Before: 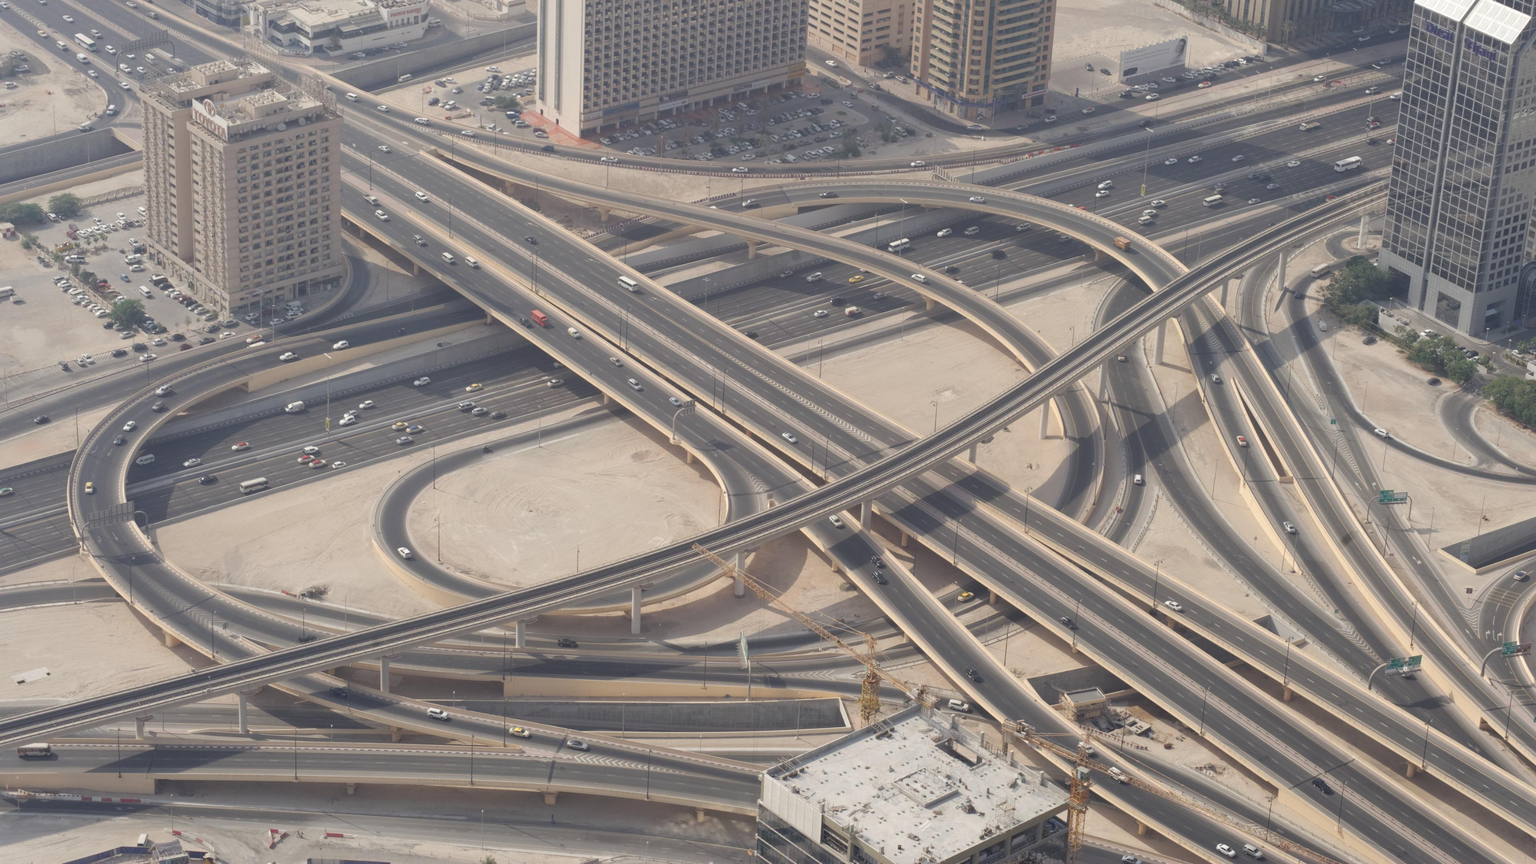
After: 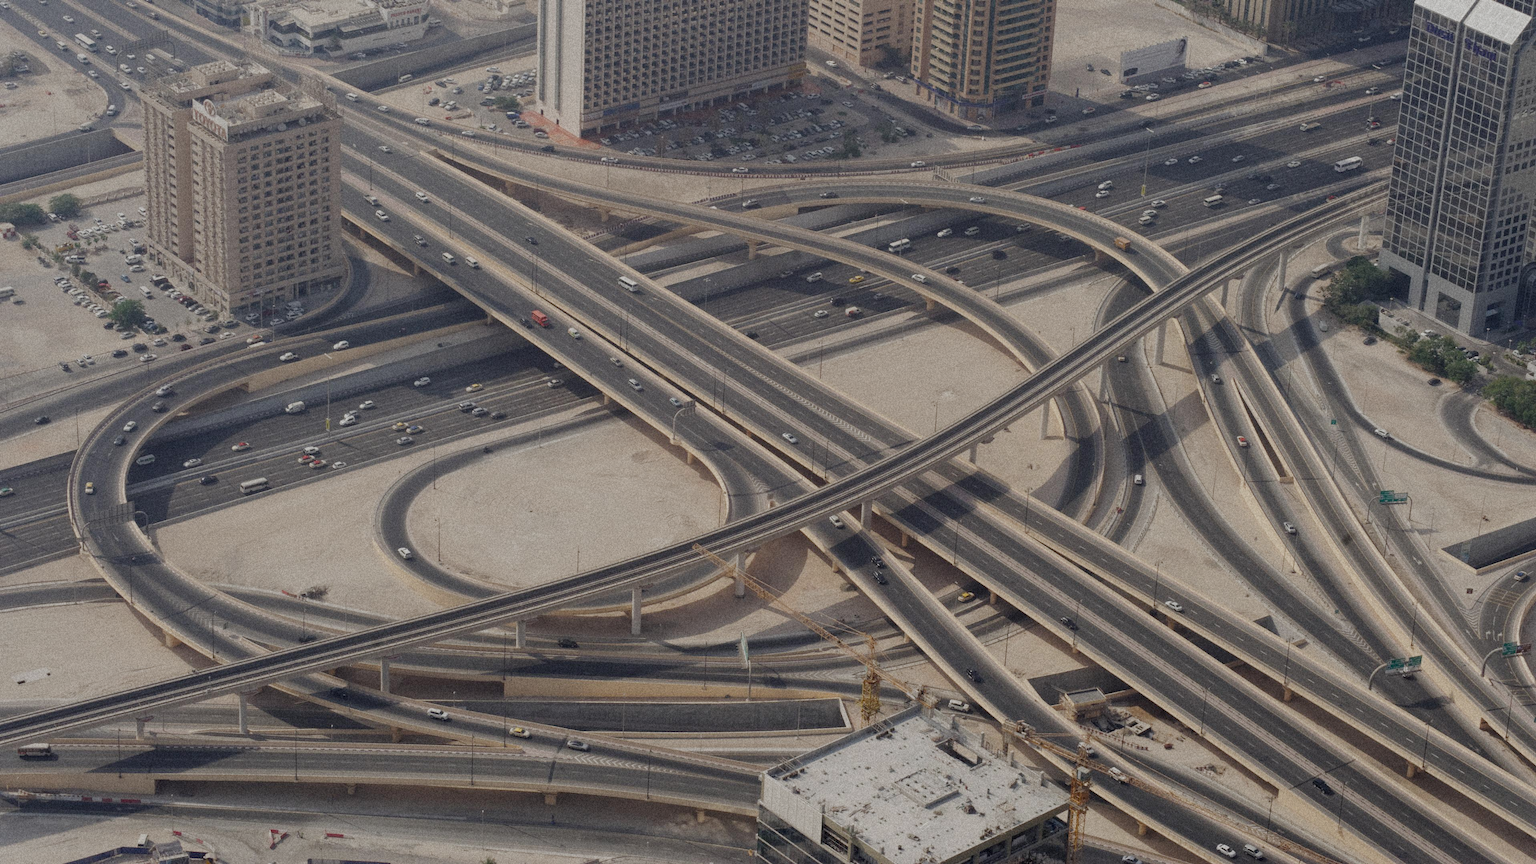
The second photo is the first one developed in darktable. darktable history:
grain: coarseness 9.38 ISO, strength 34.99%, mid-tones bias 0%
filmic rgb: middle gray luminance 29%, black relative exposure -10.3 EV, white relative exposure 5.5 EV, threshold 6 EV, target black luminance 0%, hardness 3.95, latitude 2.04%, contrast 1.132, highlights saturation mix 5%, shadows ↔ highlights balance 15.11%, preserve chrominance no, color science v3 (2019), use custom middle-gray values true, iterations of high-quality reconstruction 0, enable highlight reconstruction true
